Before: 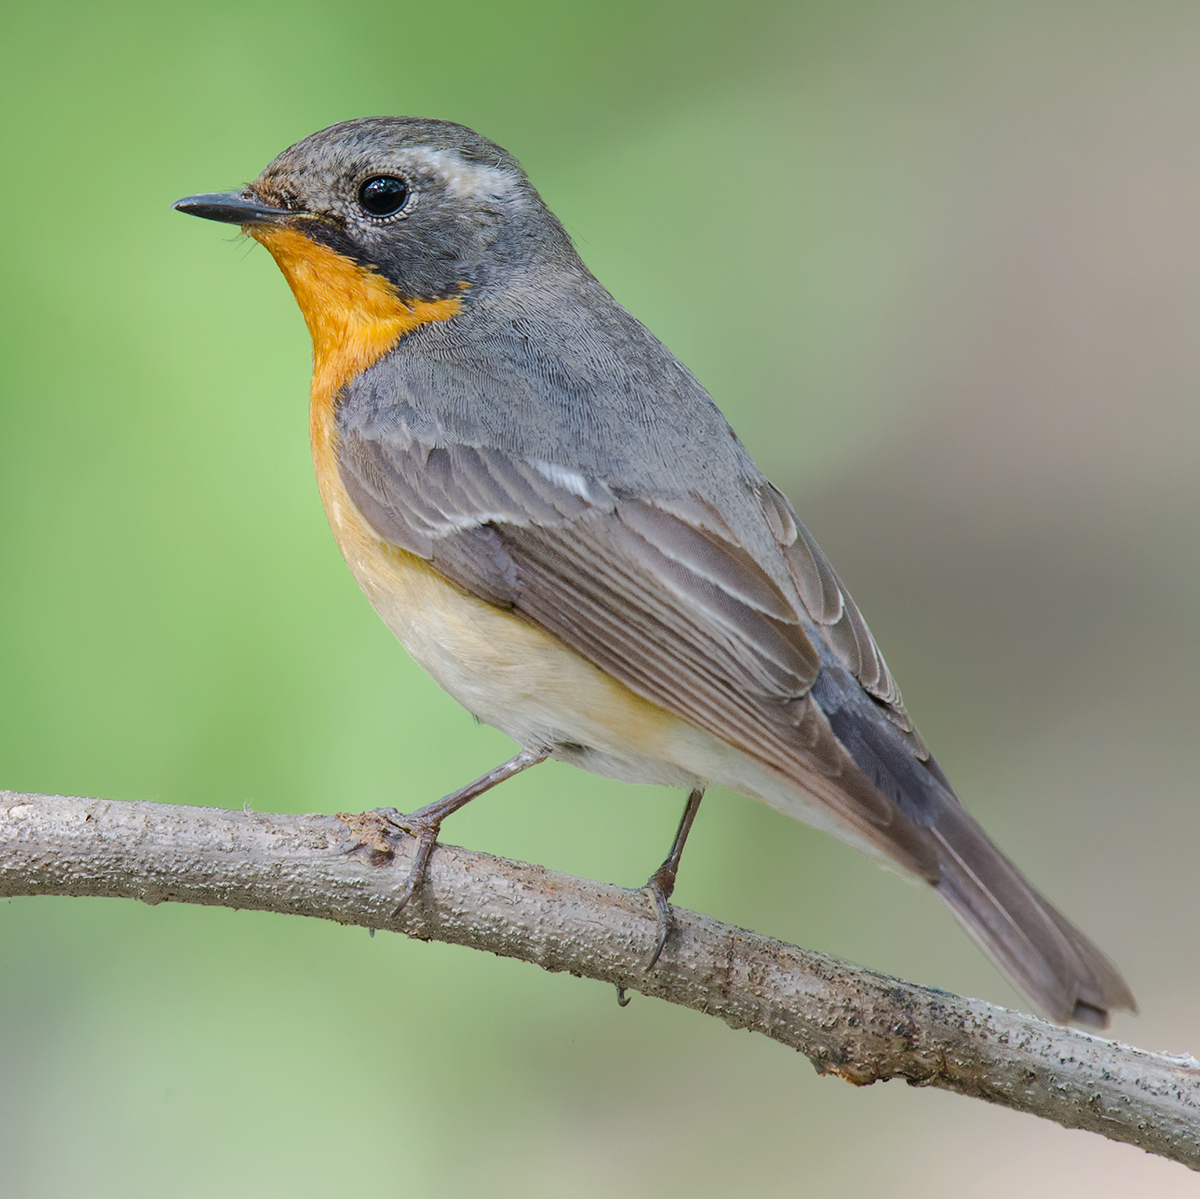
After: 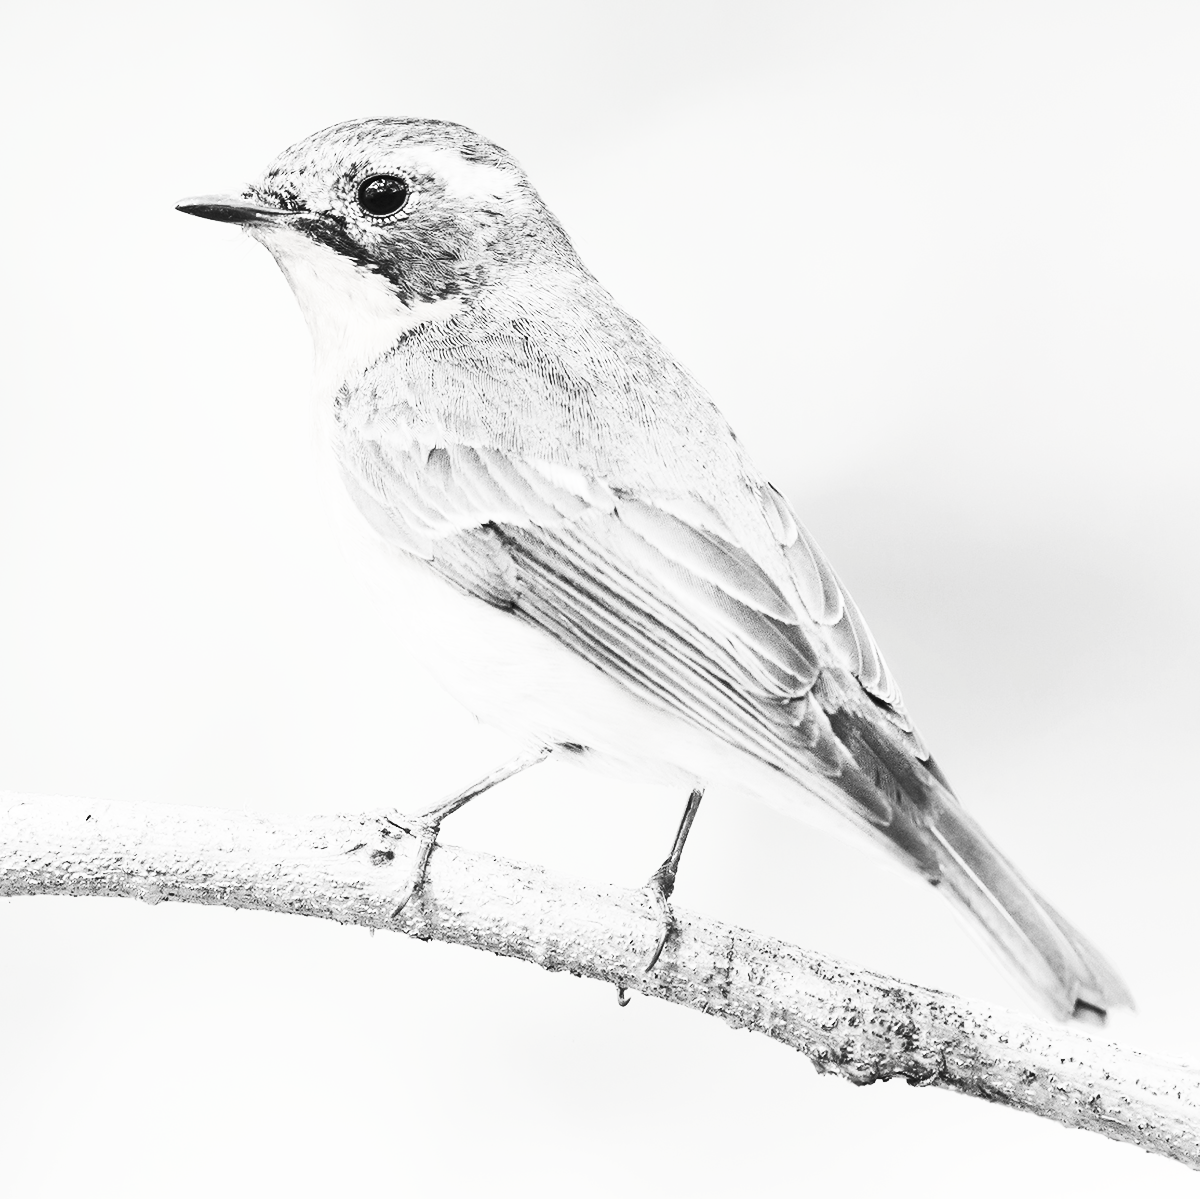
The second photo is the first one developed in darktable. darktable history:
contrast brightness saturation: contrast 0.526, brightness 0.474, saturation -0.99
base curve: curves: ch0 [(0, 0) (0.028, 0.03) (0.121, 0.232) (0.46, 0.748) (0.859, 0.968) (1, 1)], preserve colors none
